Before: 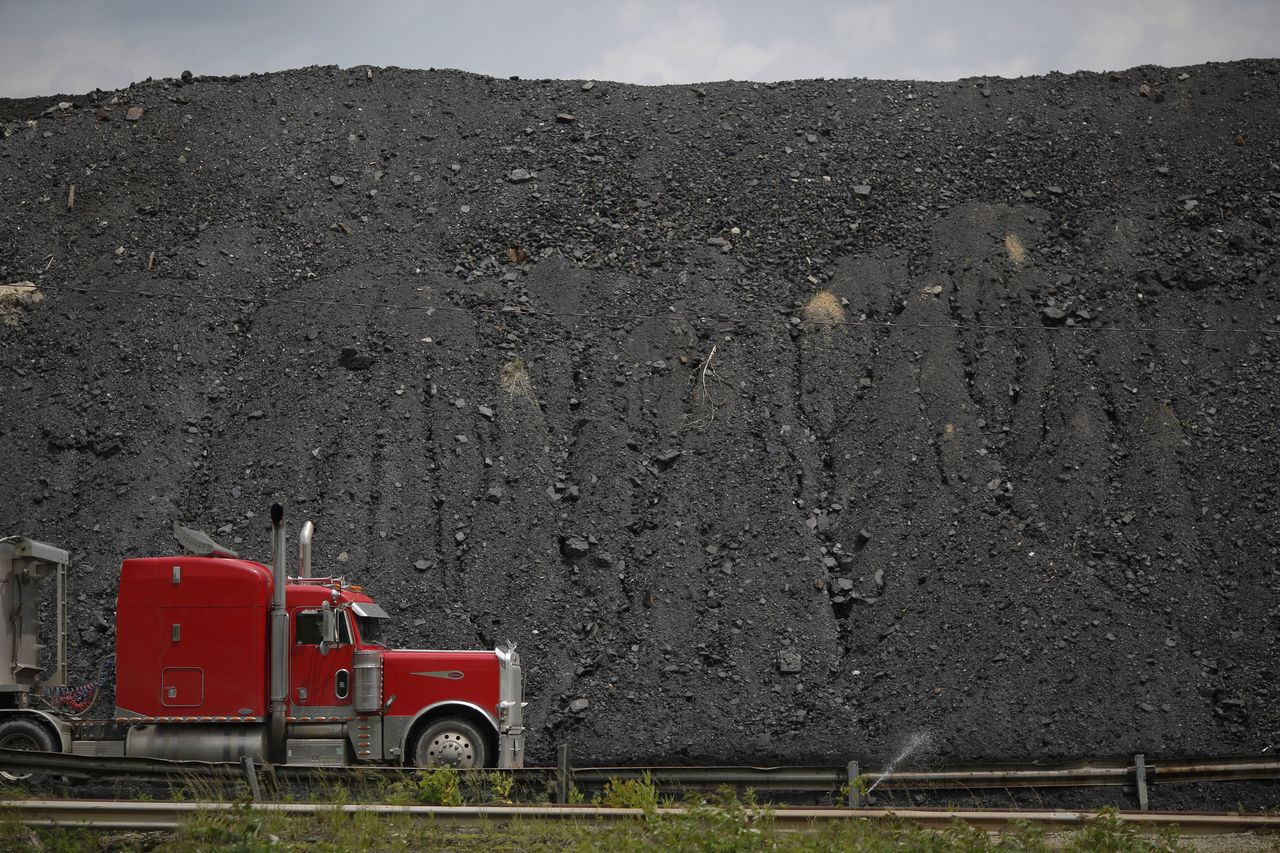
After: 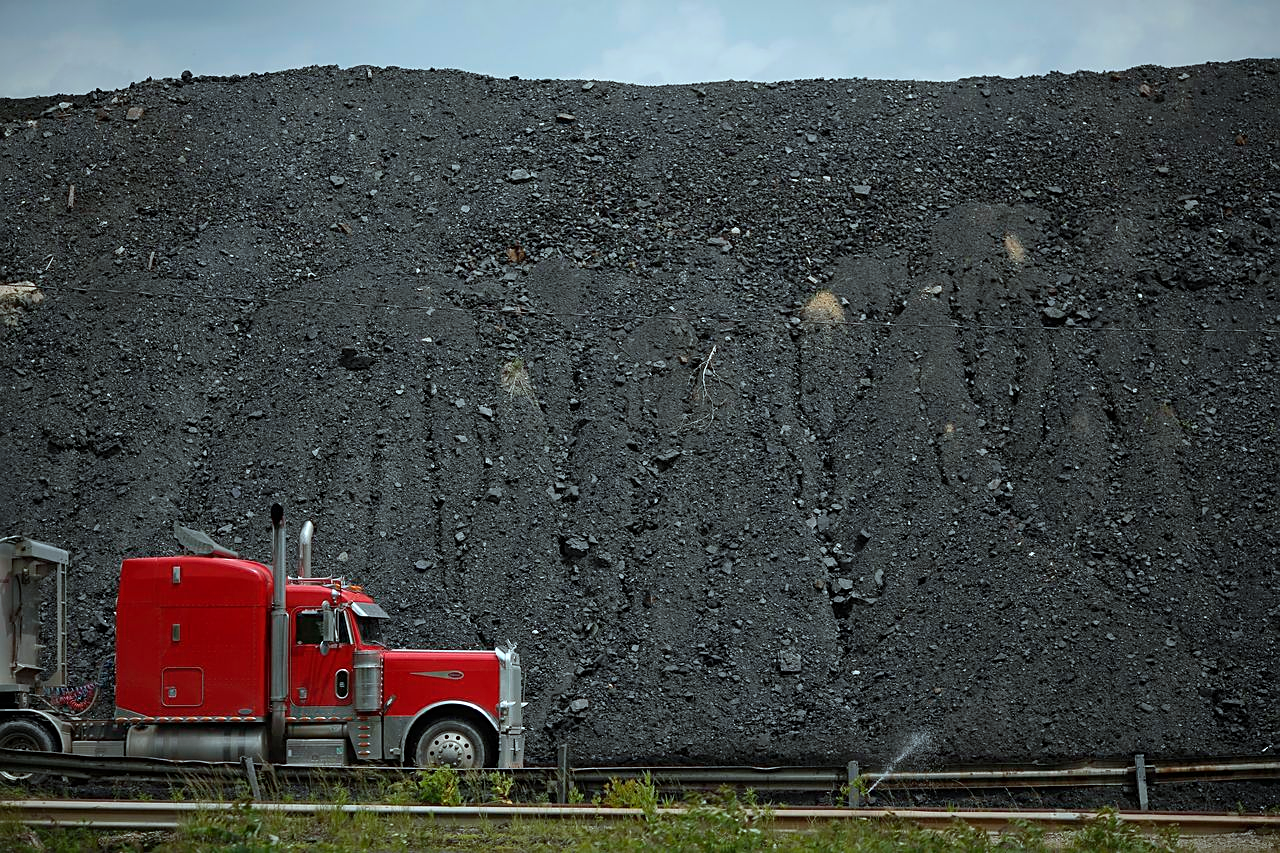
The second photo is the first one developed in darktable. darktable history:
sharpen: on, module defaults
color correction: highlights a* -10.23, highlights b* -10.45
contrast brightness saturation: contrast 0.102, brightness 0.03, saturation 0.089
